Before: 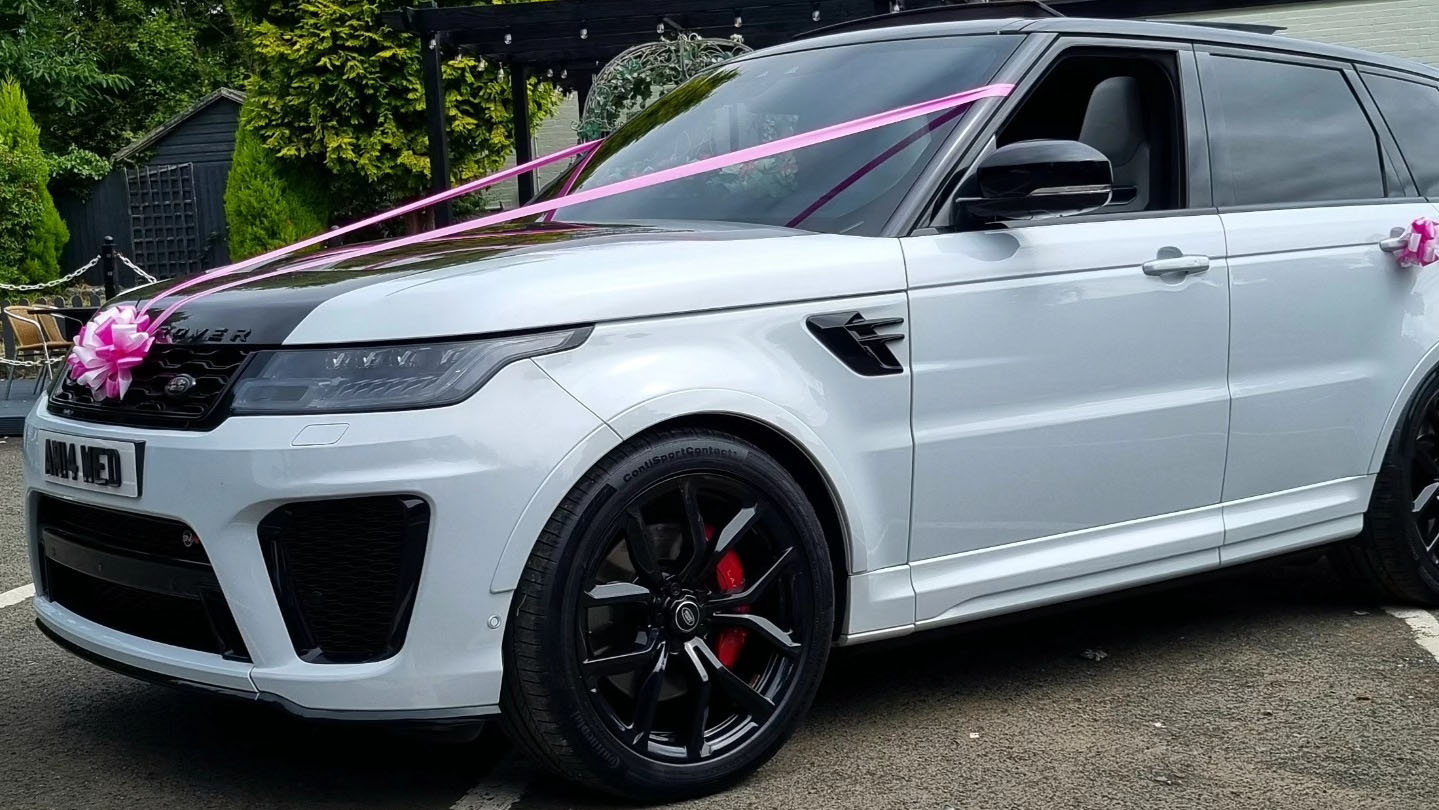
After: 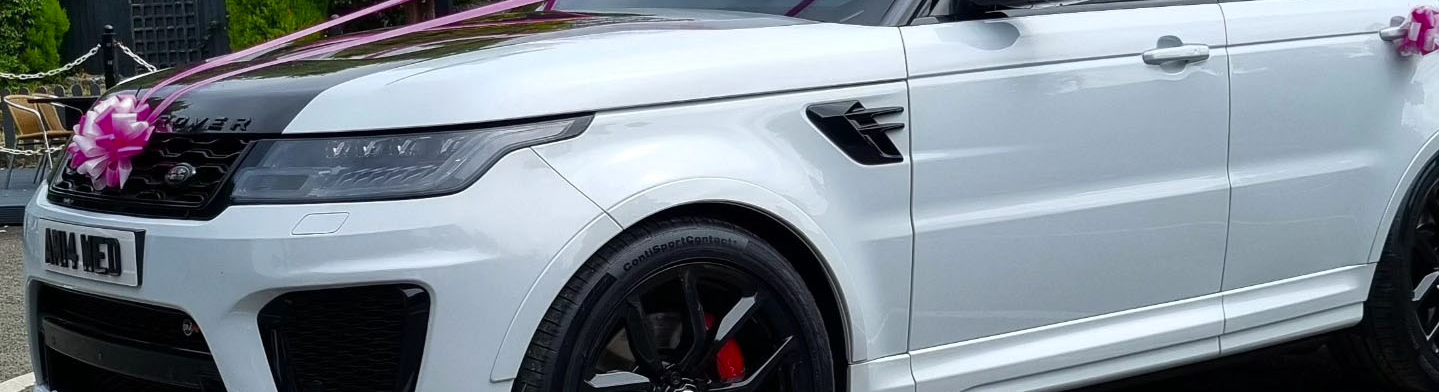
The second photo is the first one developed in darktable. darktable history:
color zones: curves: ch0 [(0.27, 0.396) (0.563, 0.504) (0.75, 0.5) (0.787, 0.307)]
crop and rotate: top 26.056%, bottom 25.543%
